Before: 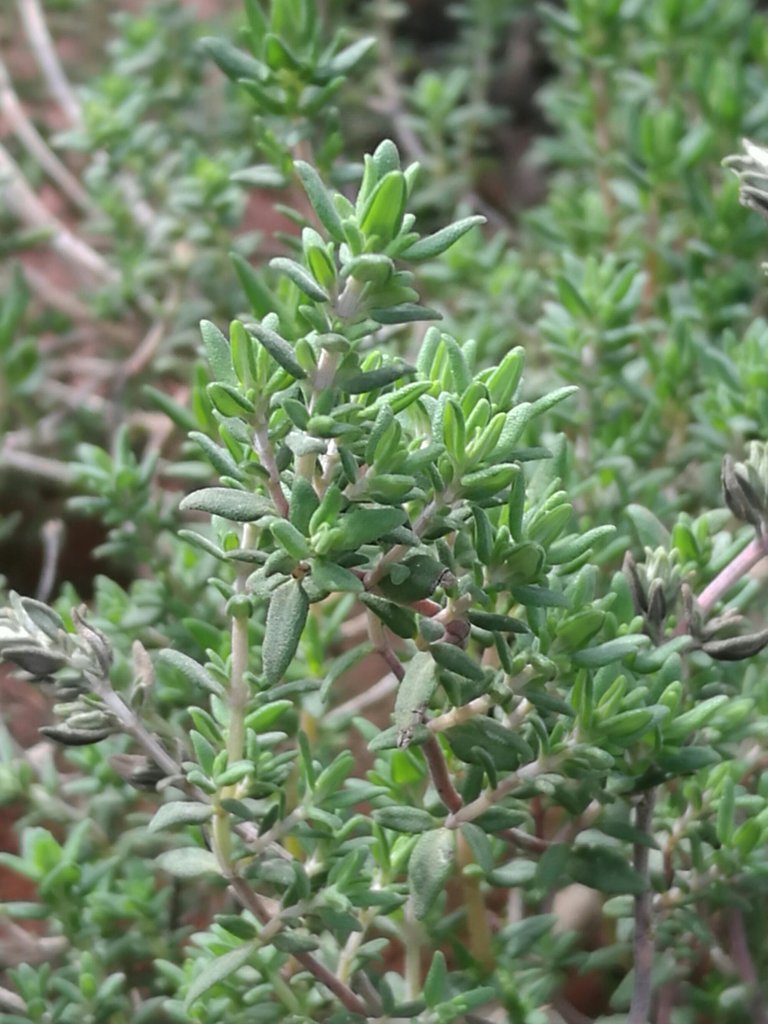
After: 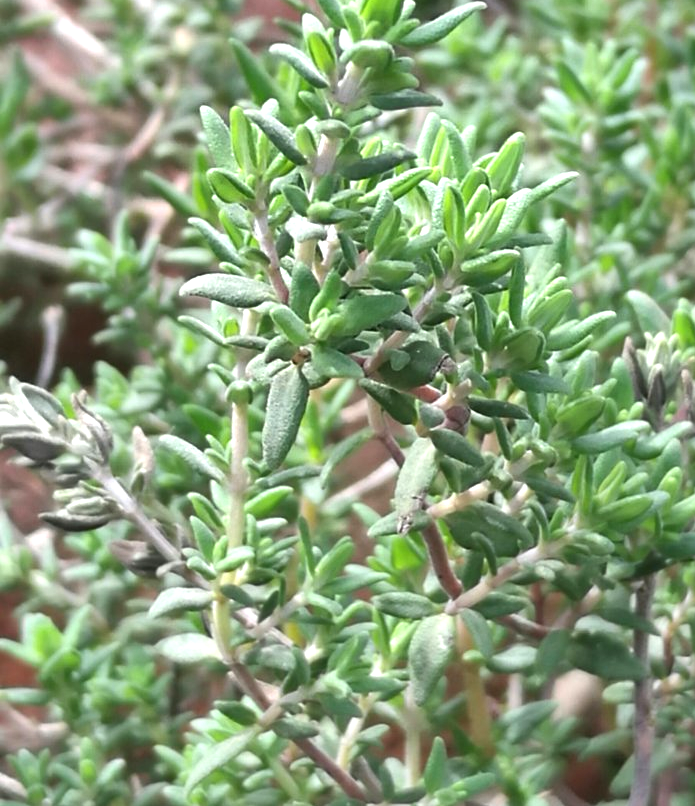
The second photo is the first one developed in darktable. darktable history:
shadows and highlights: white point adjustment 1, soften with gaussian
exposure: black level correction 0, exposure 0.7 EV, compensate exposure bias true, compensate highlight preservation false
local contrast: mode bilateral grid, contrast 20, coarseness 50, detail 120%, midtone range 0.2
crop: top 20.916%, right 9.437%, bottom 0.316%
